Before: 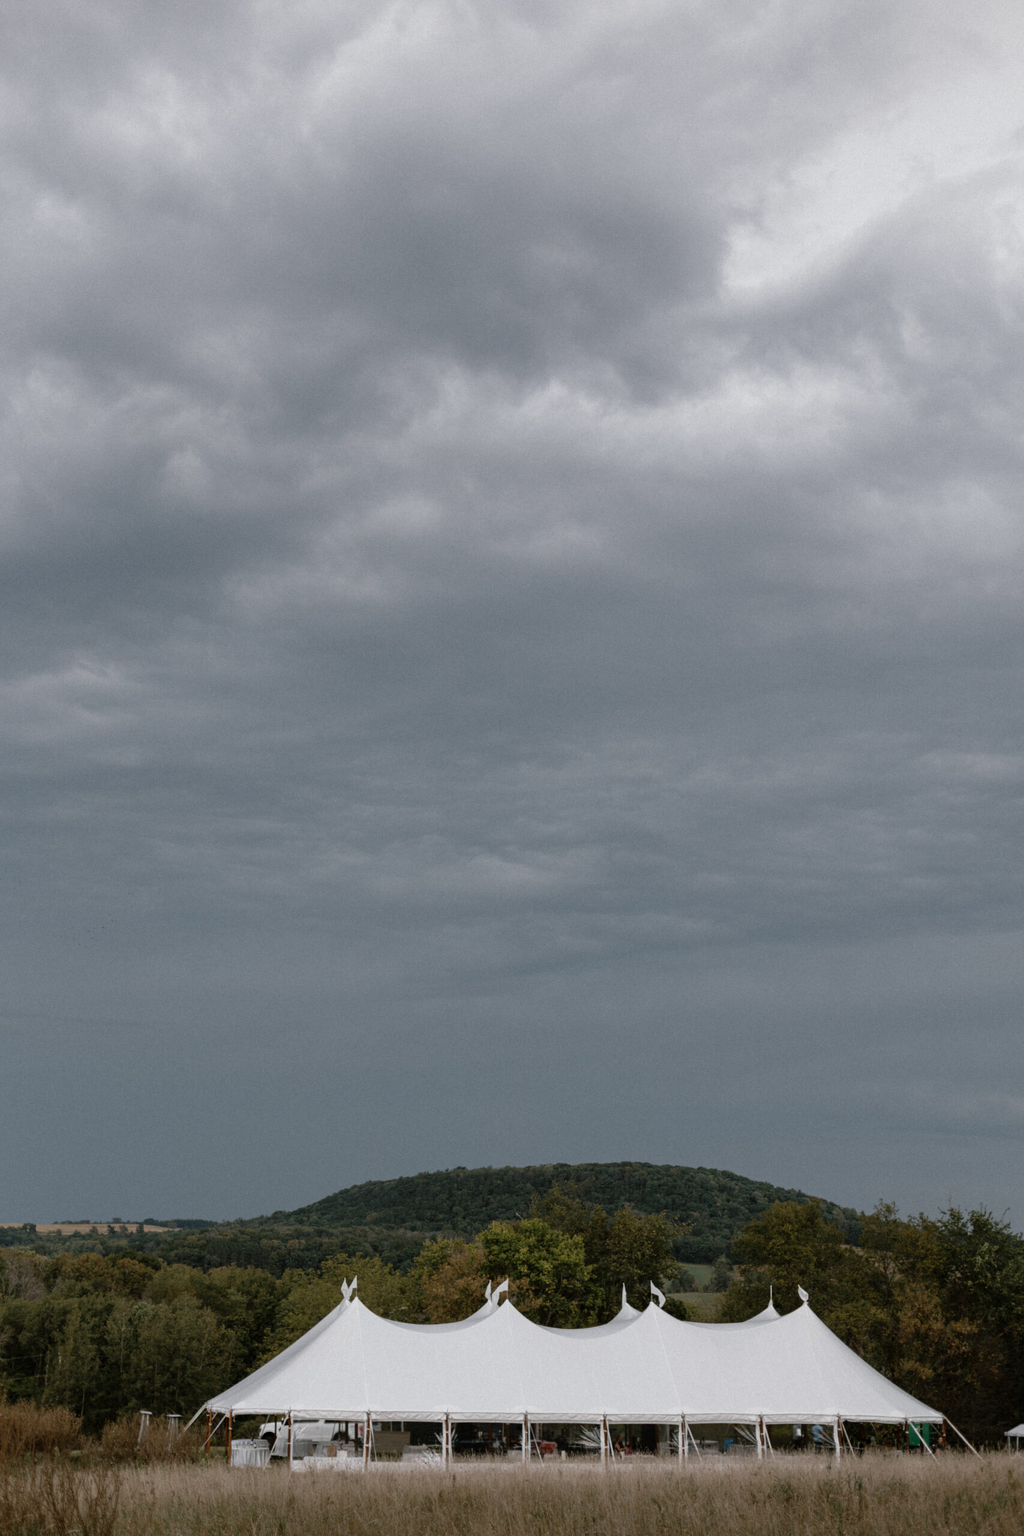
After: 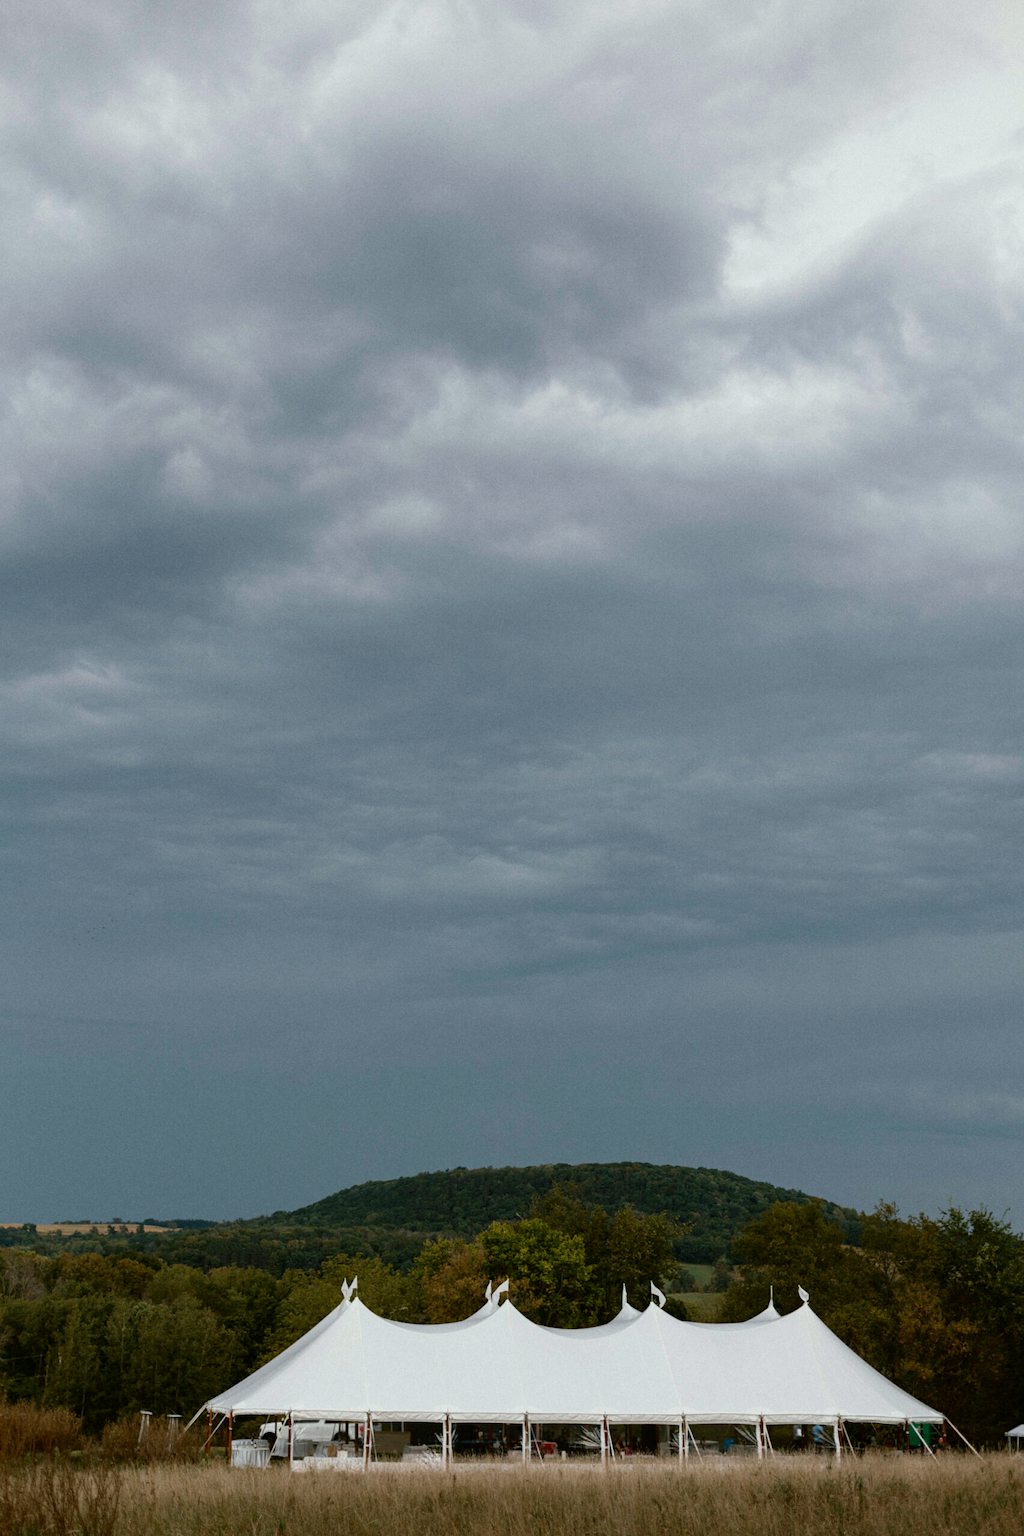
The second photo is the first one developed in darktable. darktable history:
contrast brightness saturation: contrast 0.163, saturation 0.333
color correction: highlights a* -2.48, highlights b* 2.36
velvia: on, module defaults
